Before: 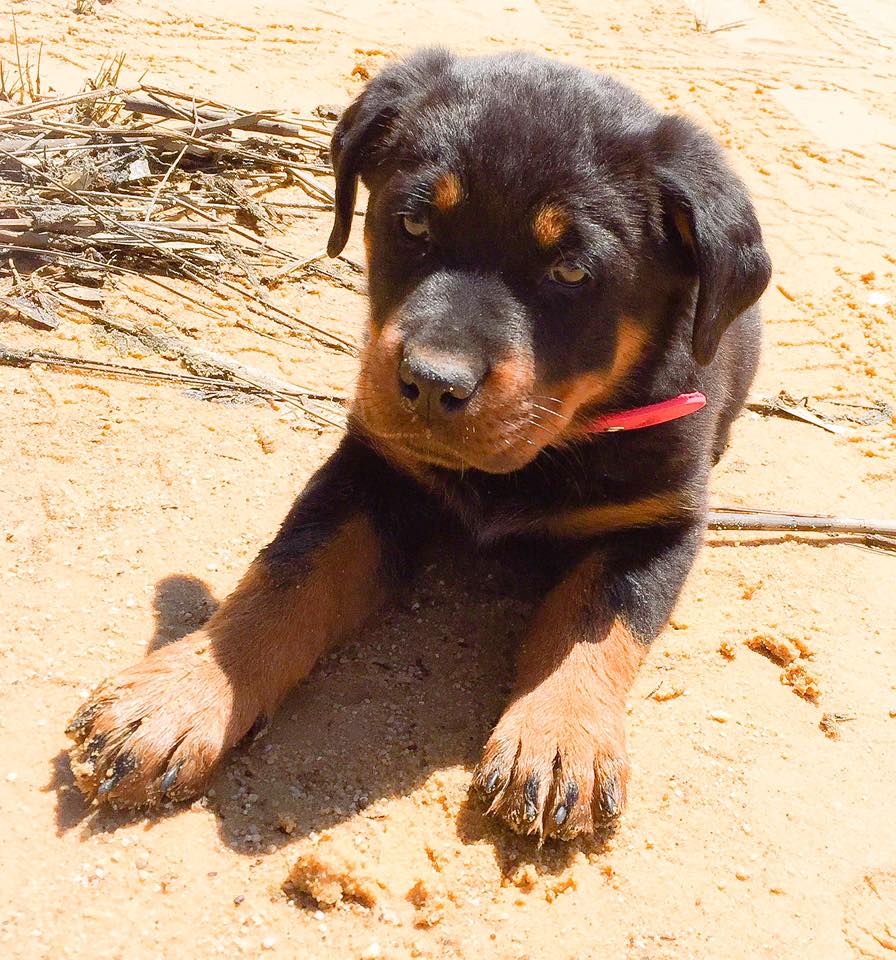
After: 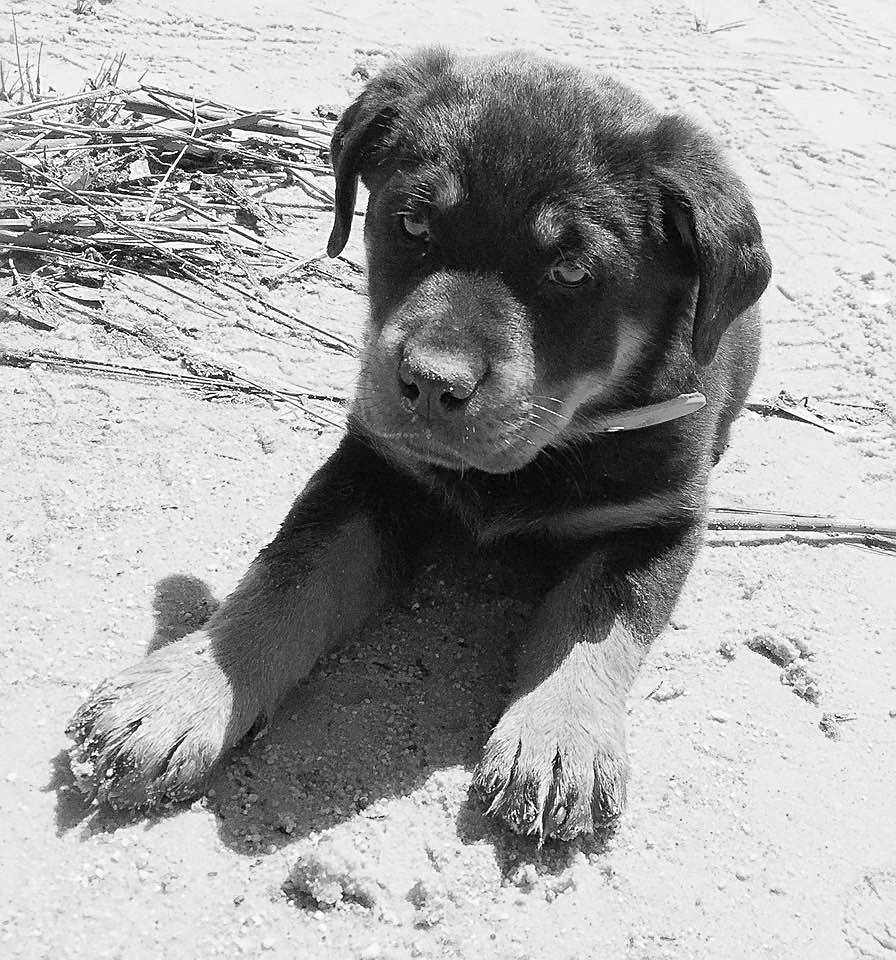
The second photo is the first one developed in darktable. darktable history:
monochrome: on, module defaults
sharpen: on, module defaults
color calibration: illuminant custom, x 0.379, y 0.481, temperature 4443.07 K
